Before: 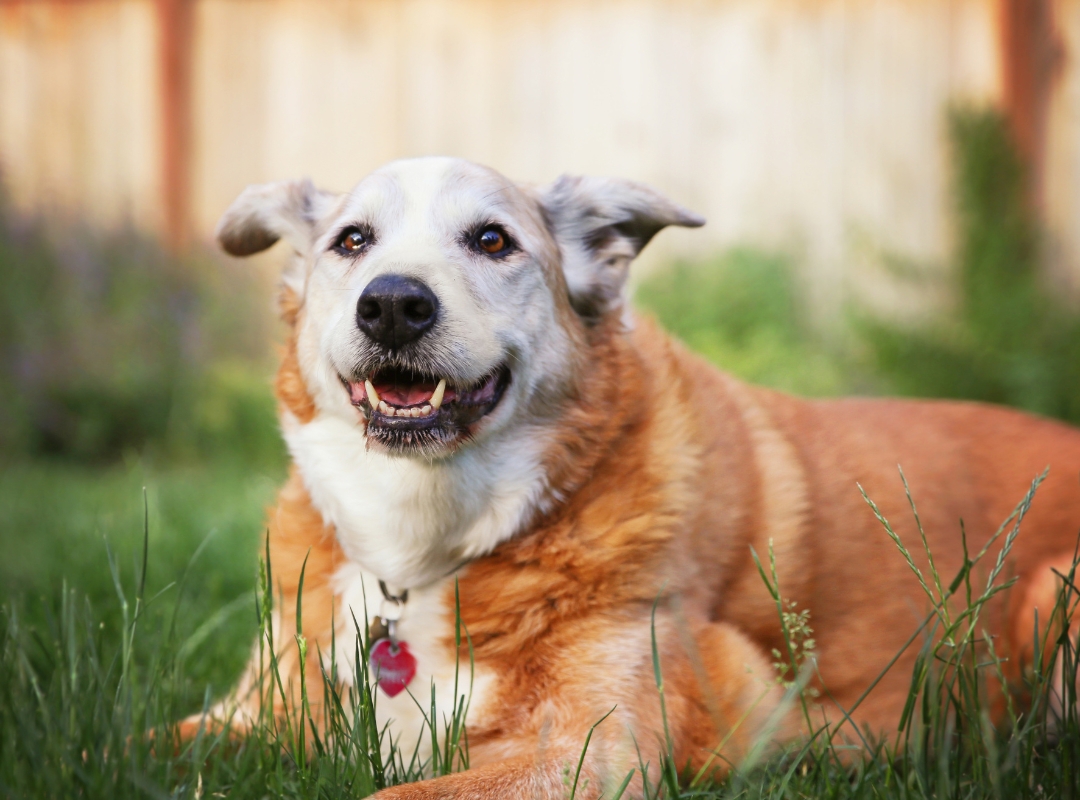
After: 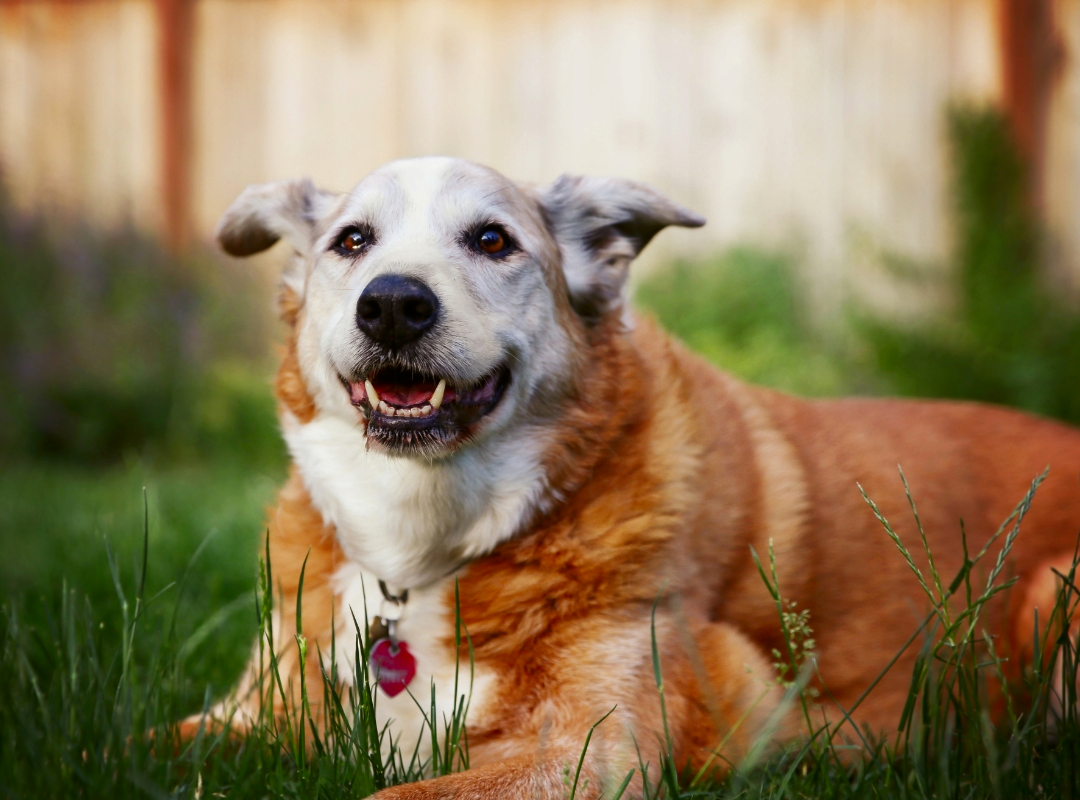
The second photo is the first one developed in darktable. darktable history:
contrast brightness saturation: brightness -0.206, saturation 0.077
